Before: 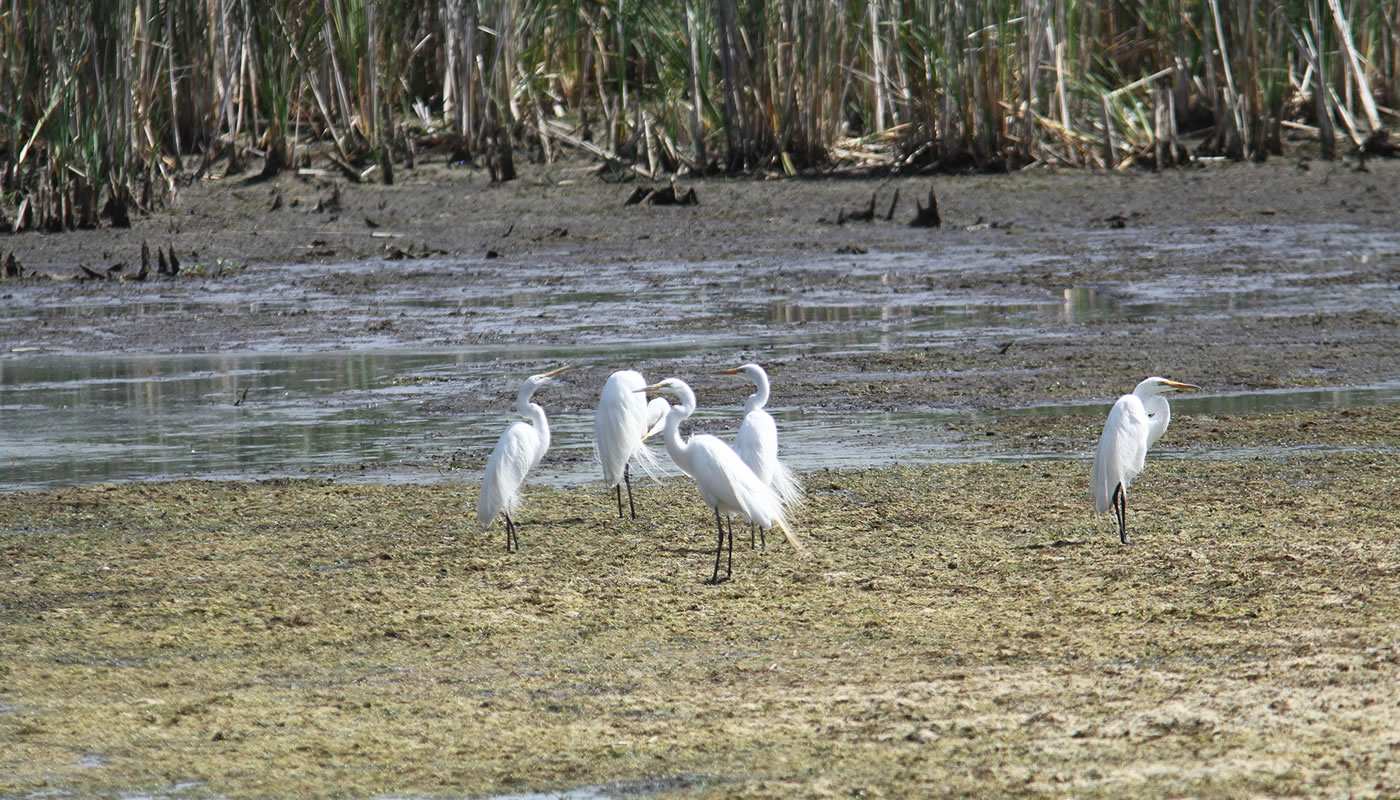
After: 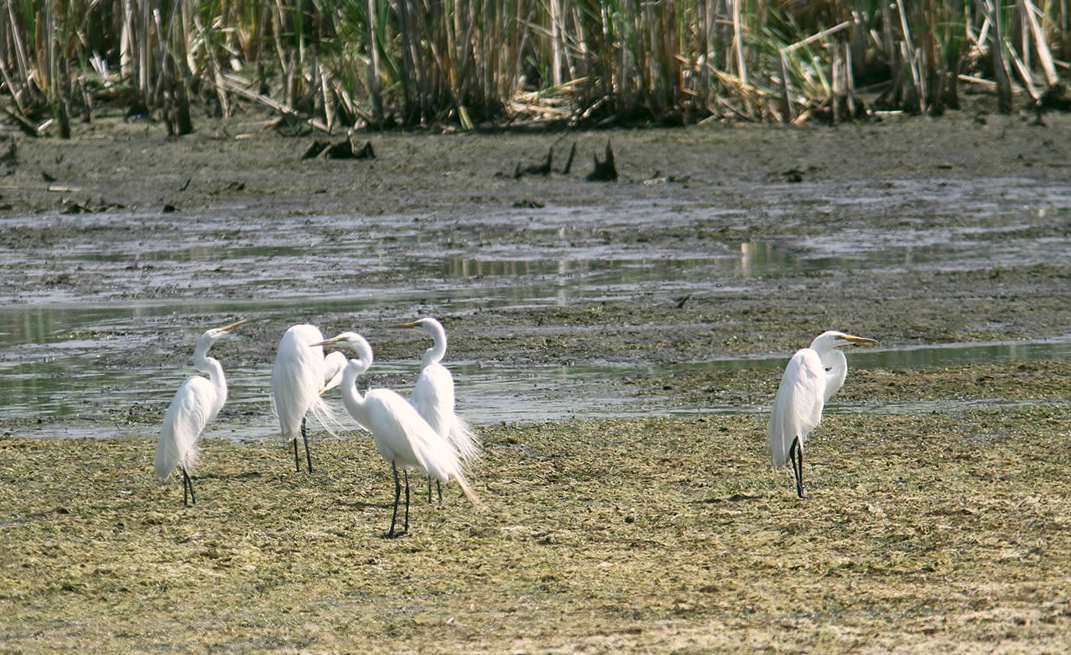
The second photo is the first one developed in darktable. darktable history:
color correction: highlights a* 4.02, highlights b* 4.98, shadows a* -7.55, shadows b* 4.98
crop: left 23.095%, top 5.827%, bottom 11.854%
